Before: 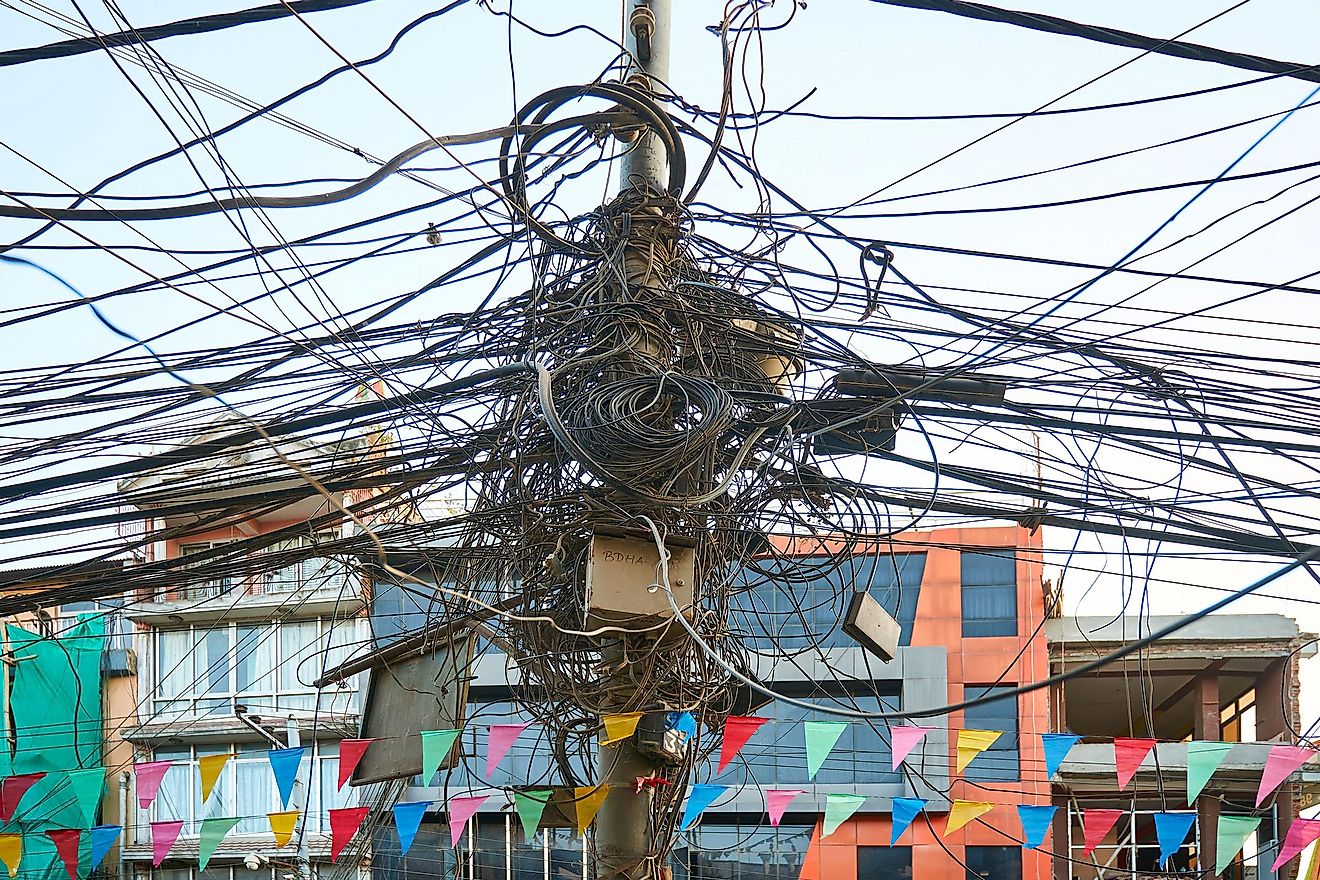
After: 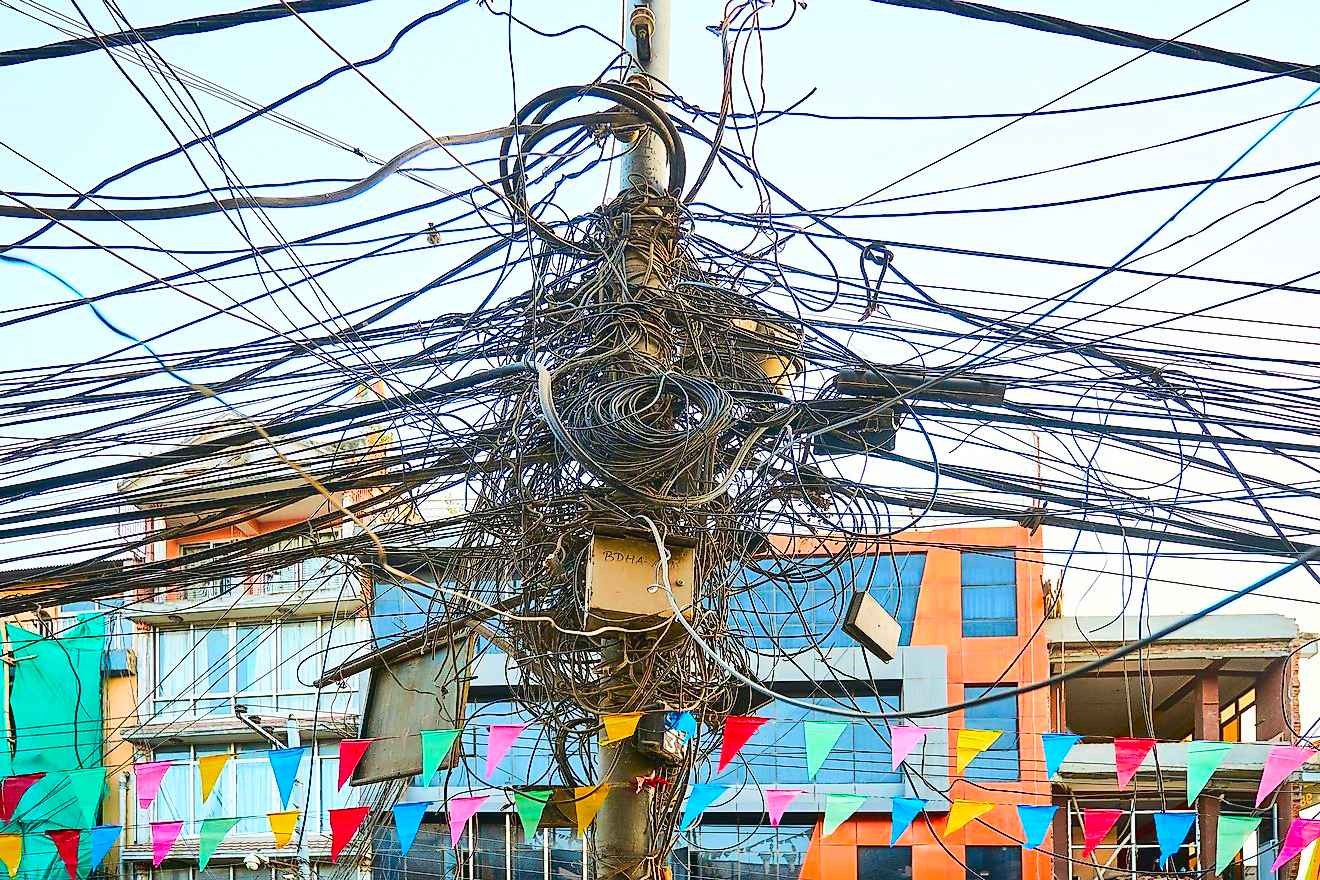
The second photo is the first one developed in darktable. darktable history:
tone curve: curves: ch0 [(0, 0.026) (0.146, 0.158) (0.272, 0.34) (0.453, 0.627) (0.687, 0.829) (1, 1)], color space Lab, linked channels, preserve colors none
color balance rgb: perceptual saturation grading › global saturation 30%, global vibrance 20%
